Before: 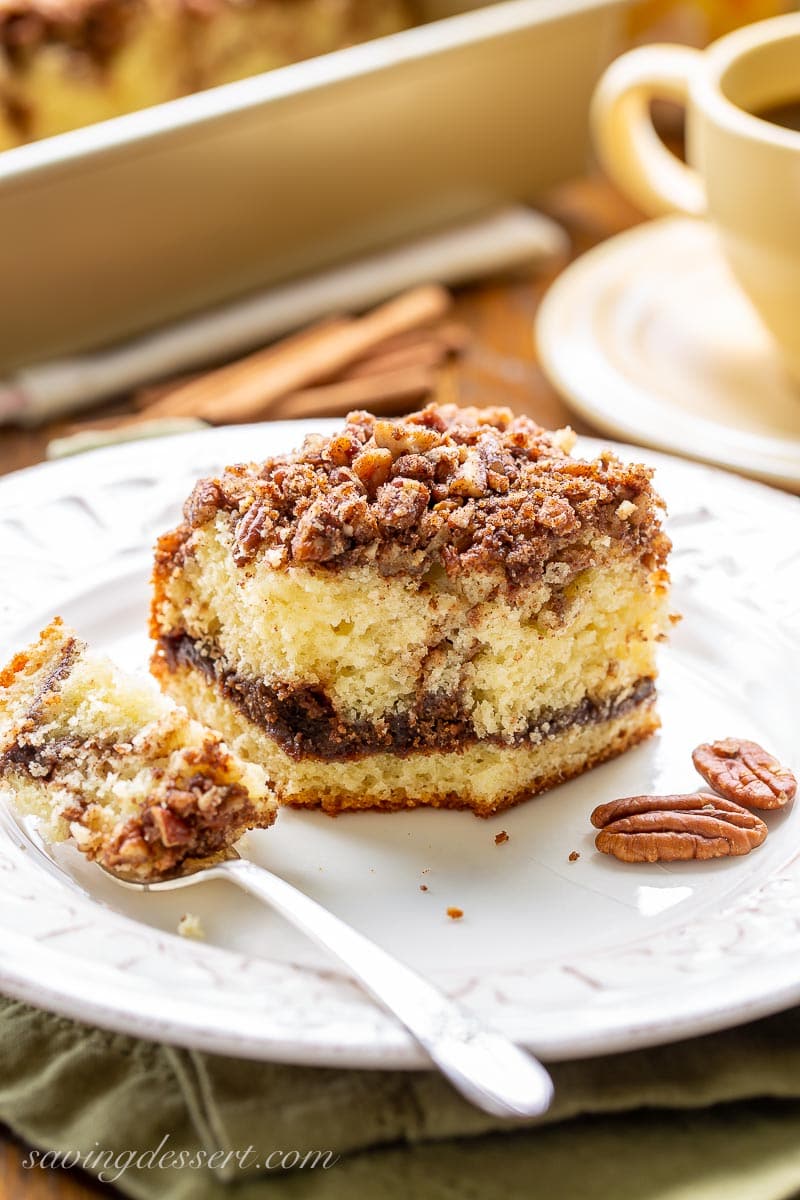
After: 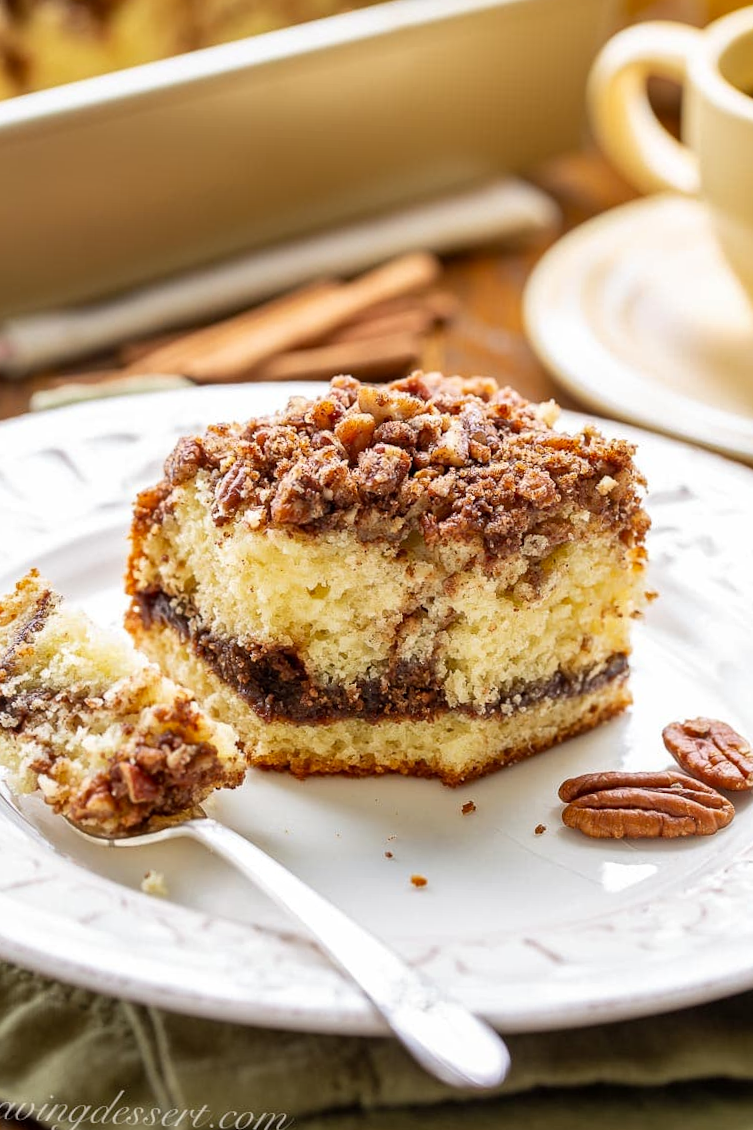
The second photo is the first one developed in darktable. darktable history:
local contrast: mode bilateral grid, contrast 20, coarseness 50, detail 102%, midtone range 0.2
shadows and highlights: shadows 35, highlights -35, soften with gaussian
crop and rotate: angle -2.38°
